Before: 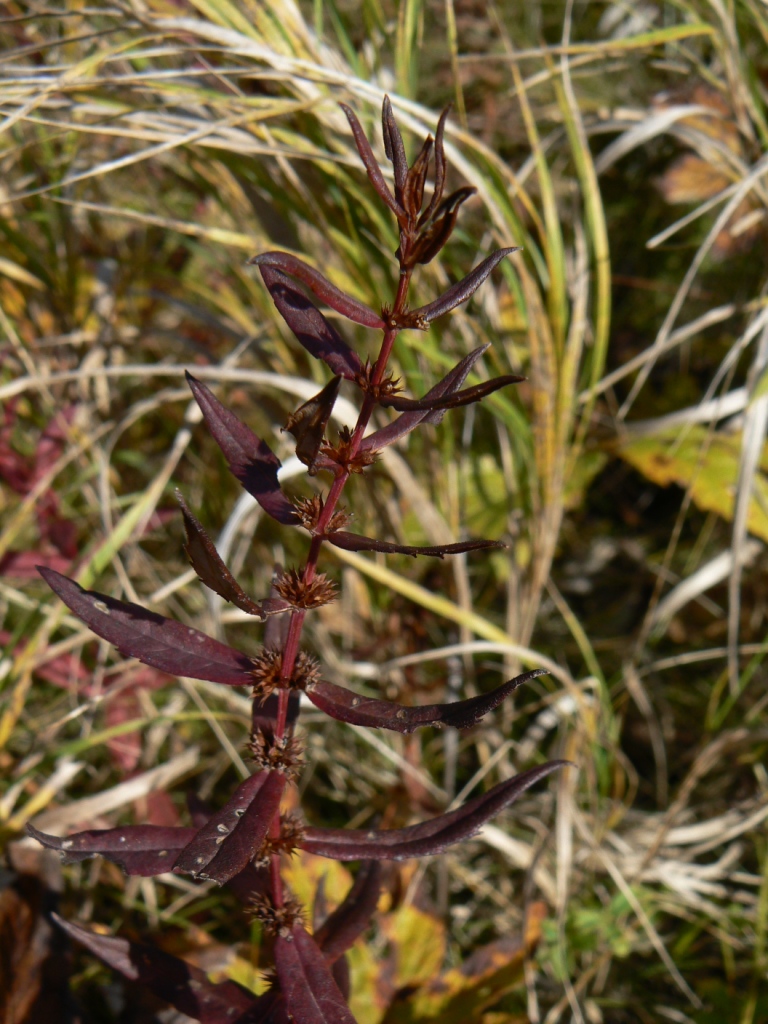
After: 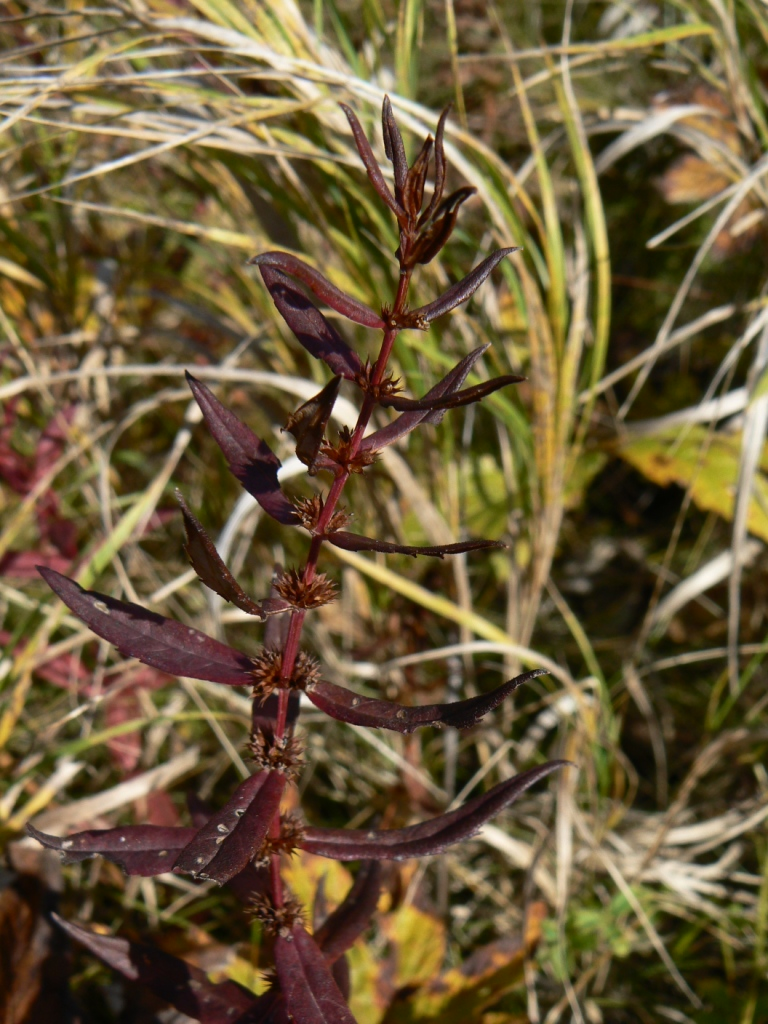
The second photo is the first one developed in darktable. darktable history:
contrast brightness saturation: contrast 0.102, brightness 0.022, saturation 0.017
